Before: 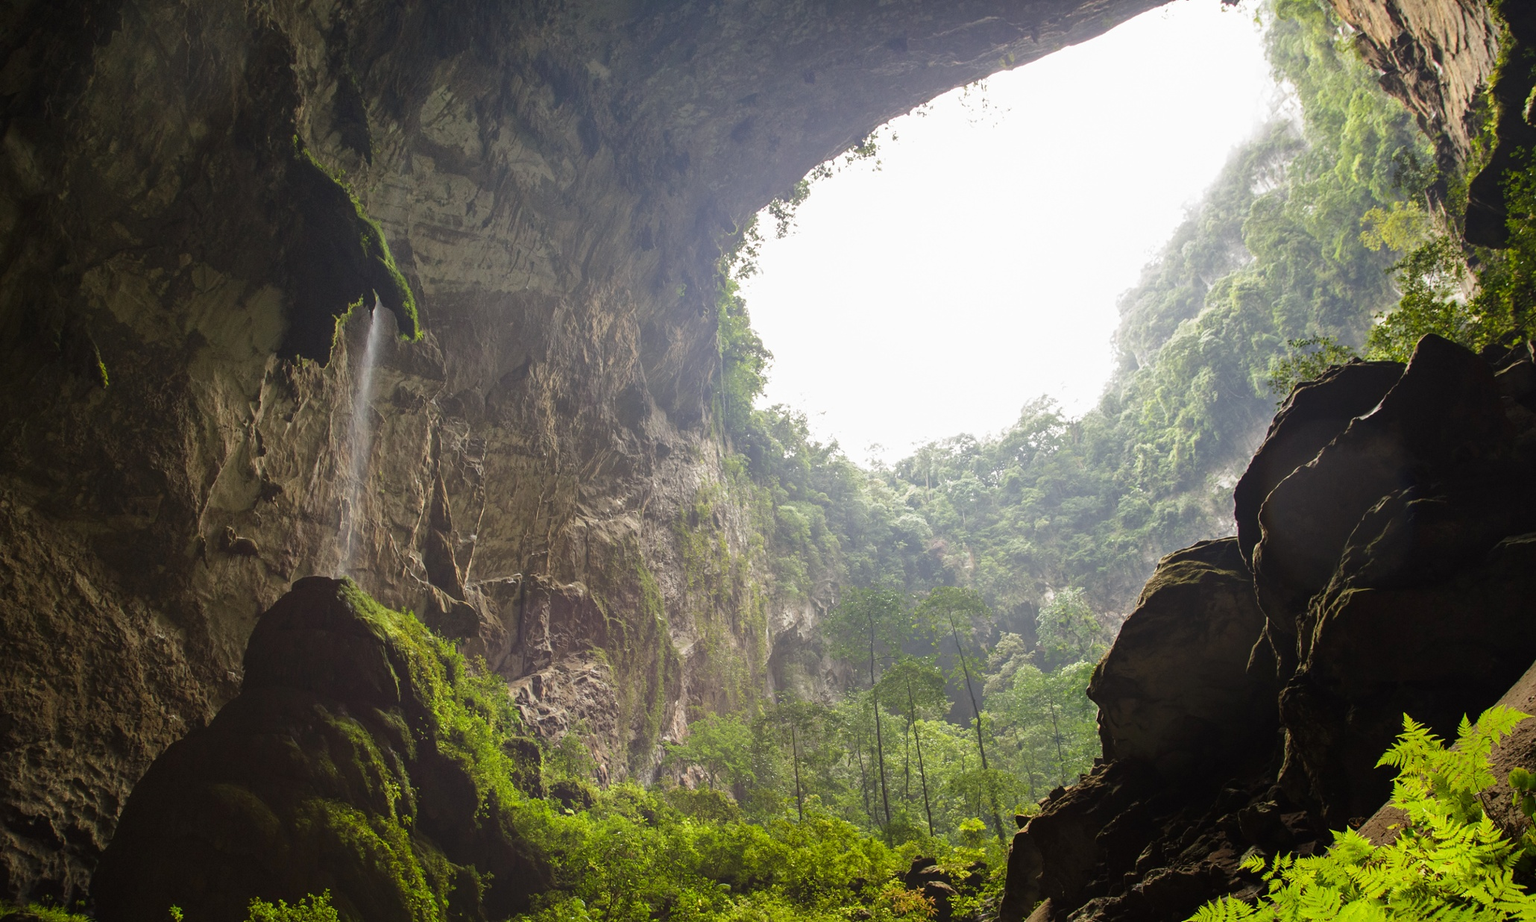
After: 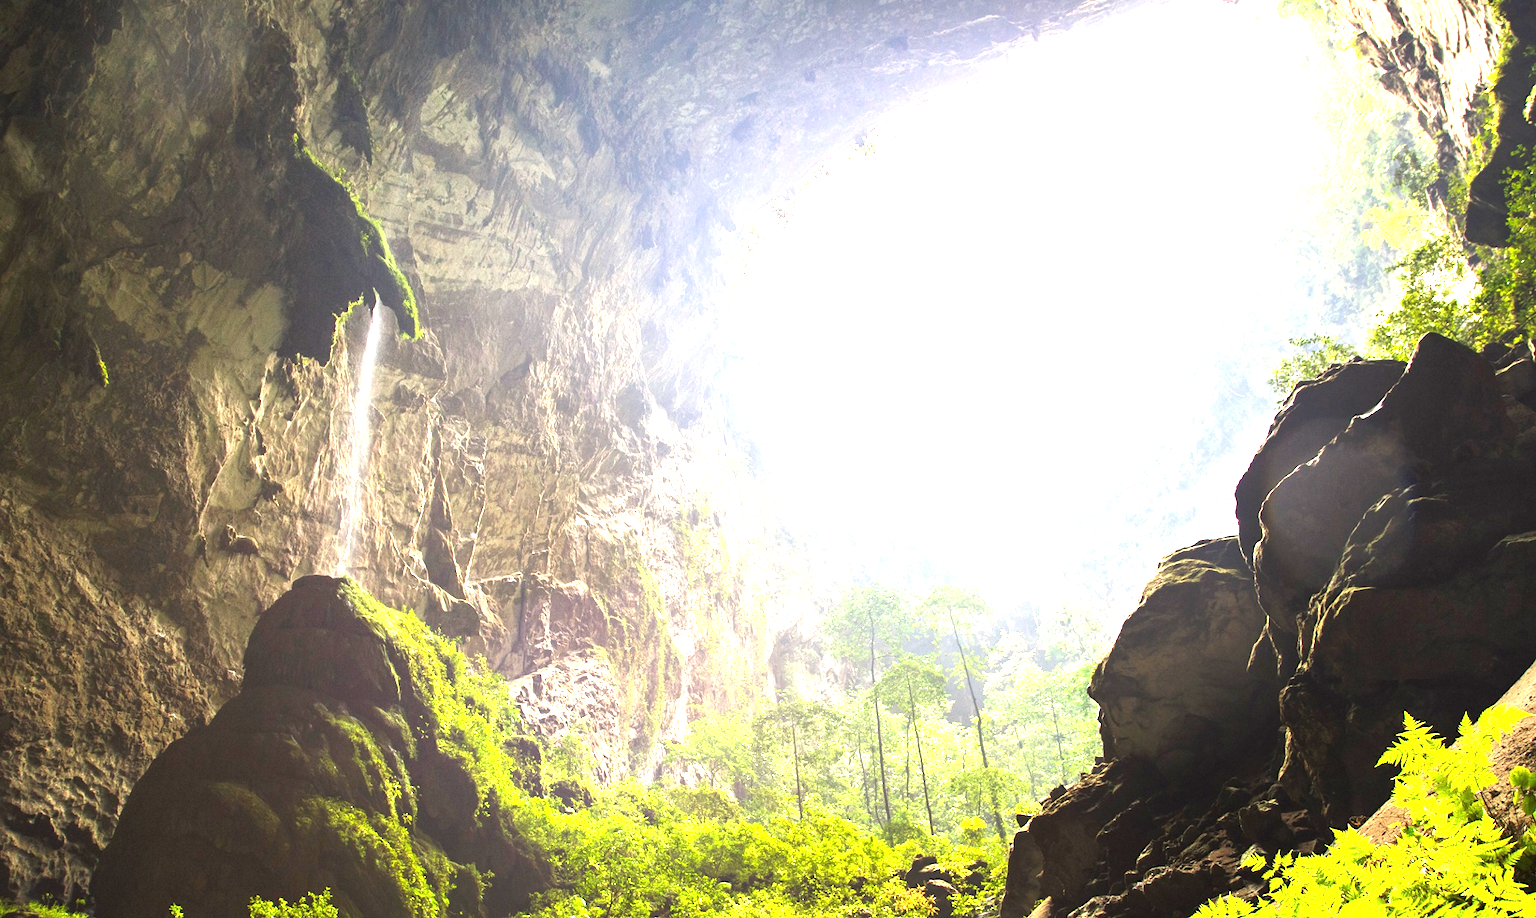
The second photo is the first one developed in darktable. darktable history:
exposure: exposure 2.269 EV, compensate exposure bias true, compensate highlight preservation false
crop: top 0.207%, bottom 0.126%
